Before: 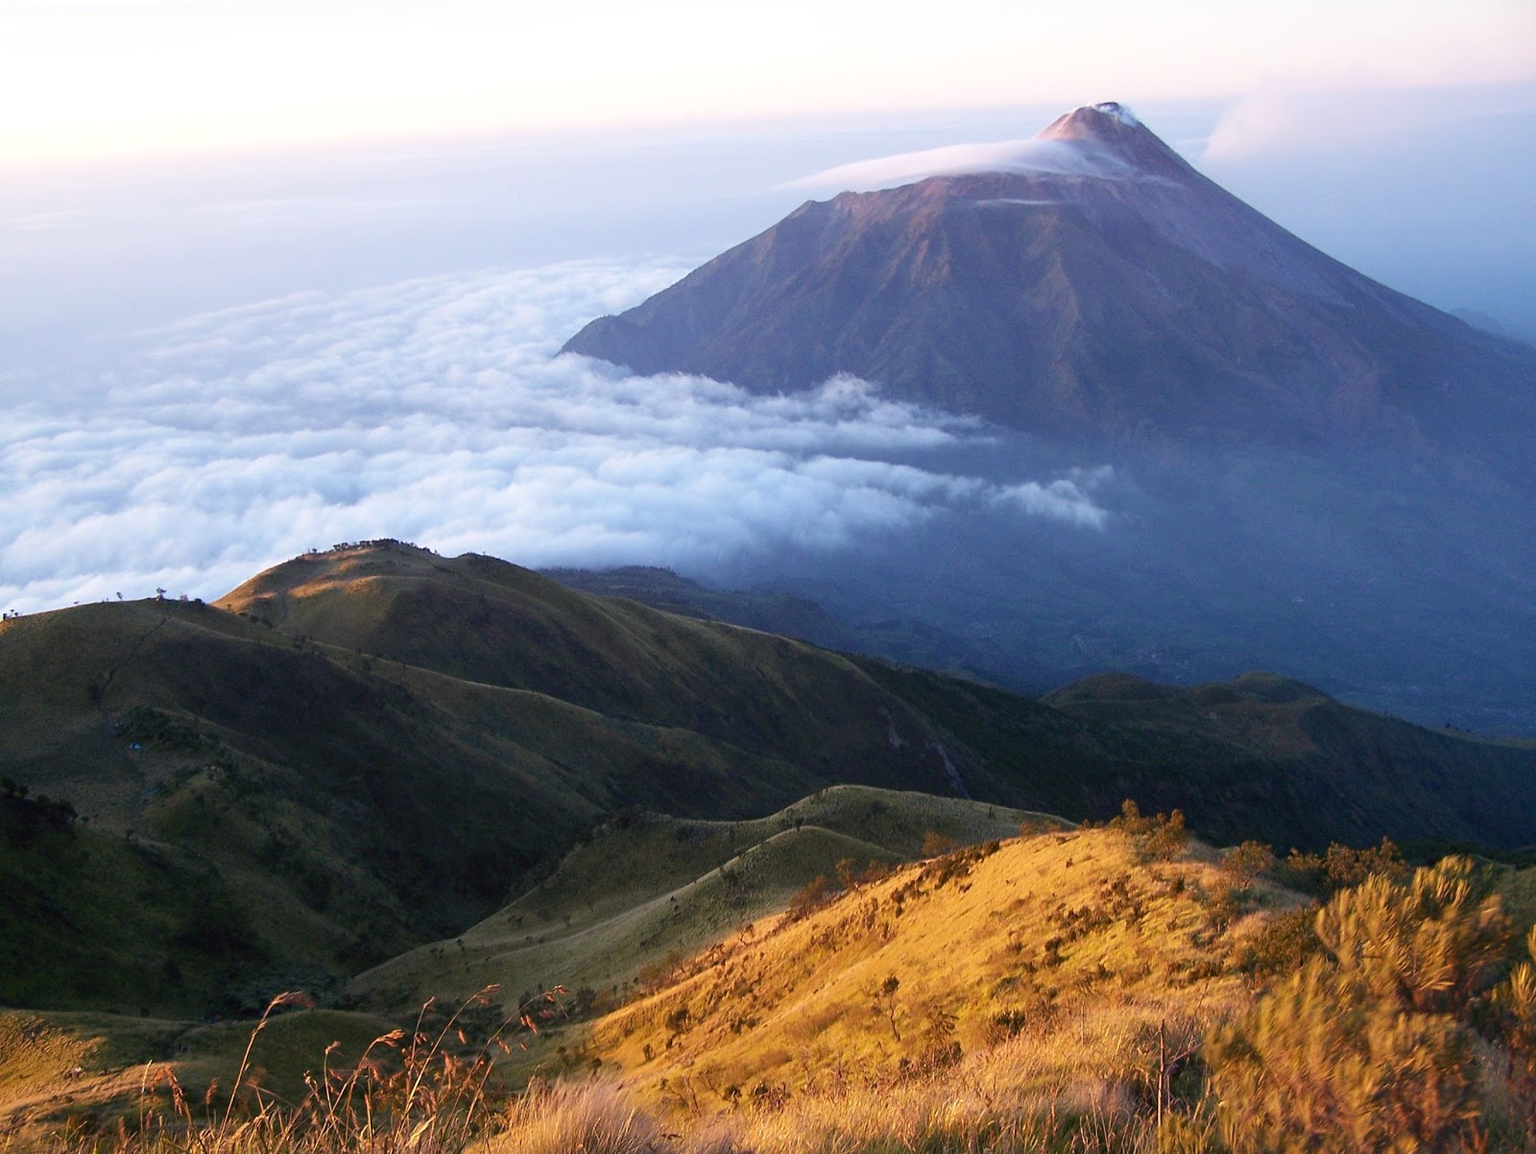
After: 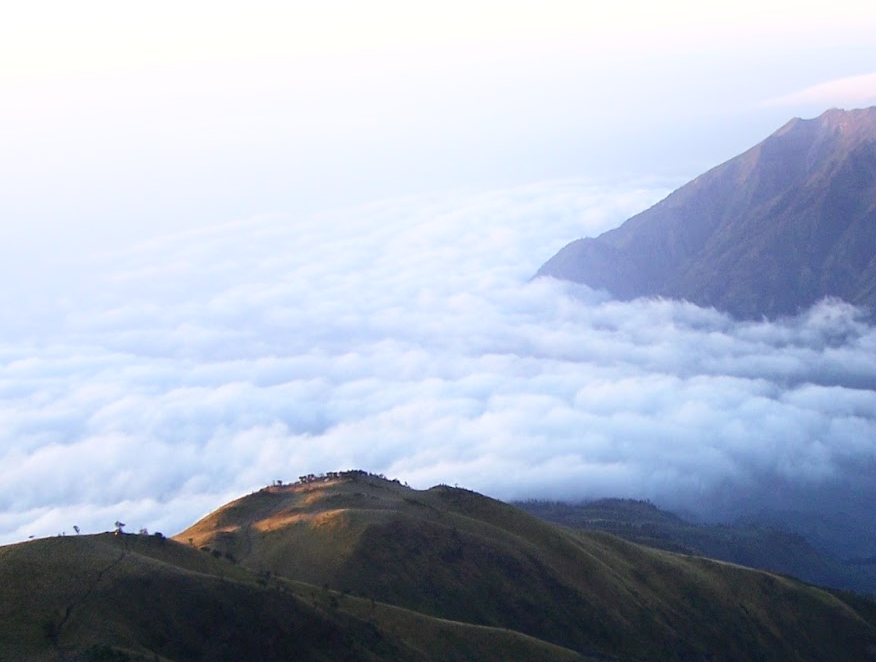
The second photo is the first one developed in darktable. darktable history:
crop and rotate: left 3.024%, top 7.618%, right 42.223%, bottom 37.25%
shadows and highlights: shadows -39.41, highlights 63.22, soften with gaussian
